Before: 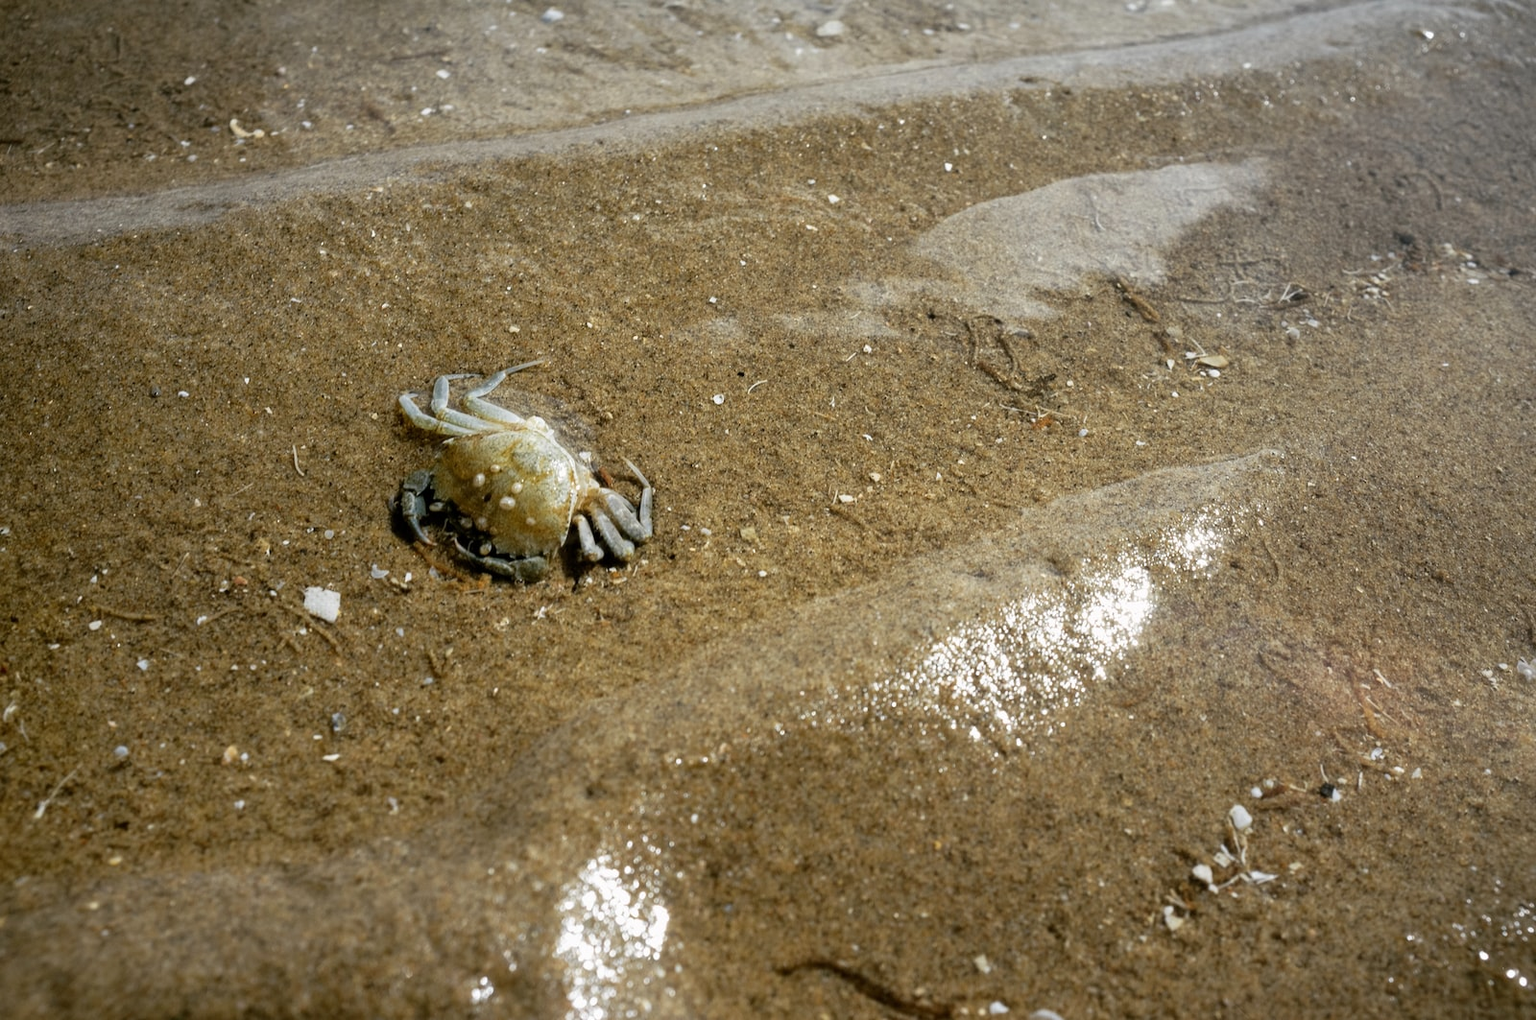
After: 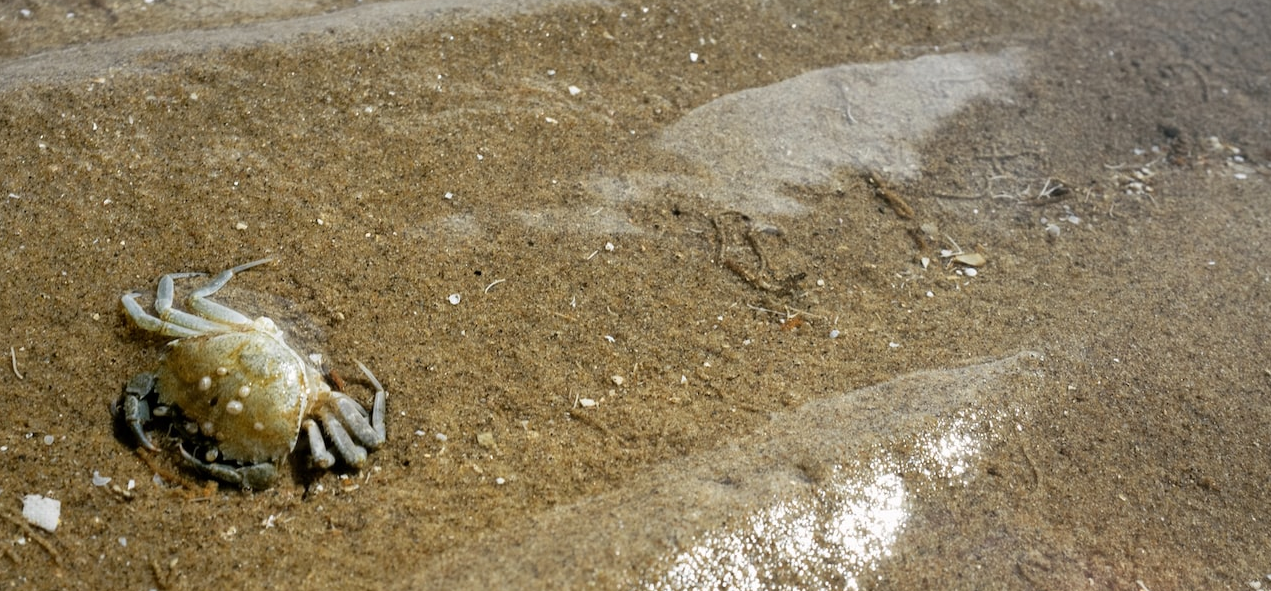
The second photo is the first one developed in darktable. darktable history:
crop: left 18.38%, top 11.092%, right 2.134%, bottom 33.217%
exposure: compensate highlight preservation false
